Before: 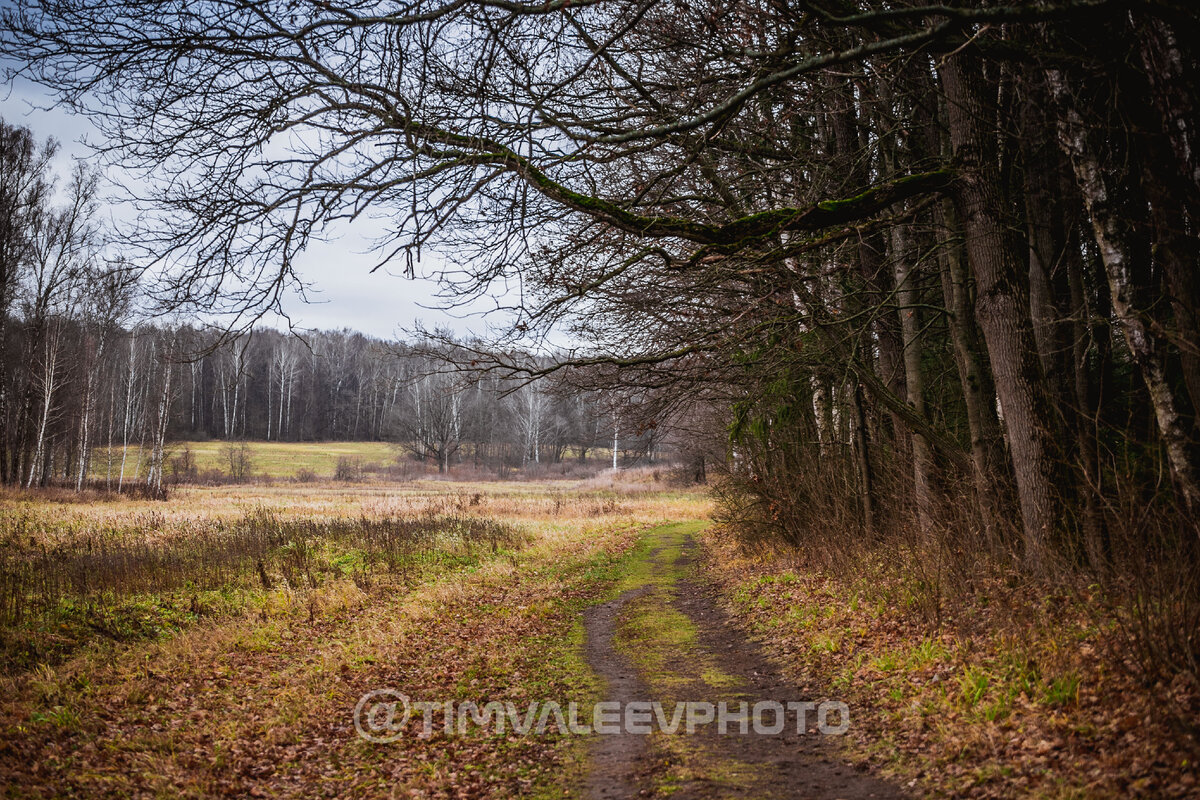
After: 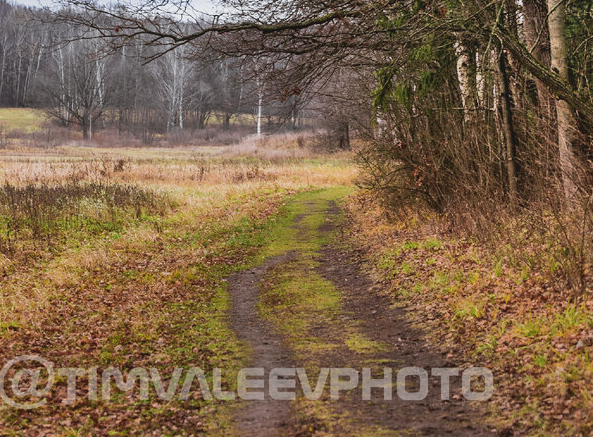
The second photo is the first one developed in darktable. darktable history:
shadows and highlights: shadows 75, highlights -60.85, soften with gaussian
tone equalizer: on, module defaults
crop: left 29.672%, top 41.786%, right 20.851%, bottom 3.487%
contrast equalizer: octaves 7, y [[0.6 ×6], [0.55 ×6], [0 ×6], [0 ×6], [0 ×6]], mix -0.3
